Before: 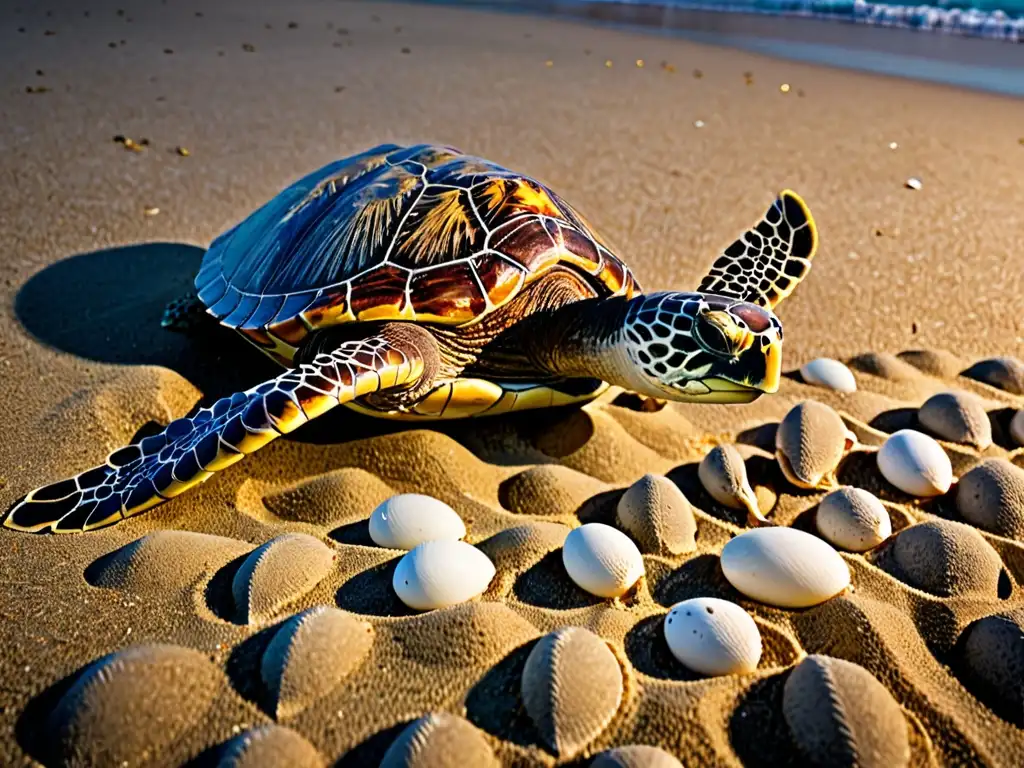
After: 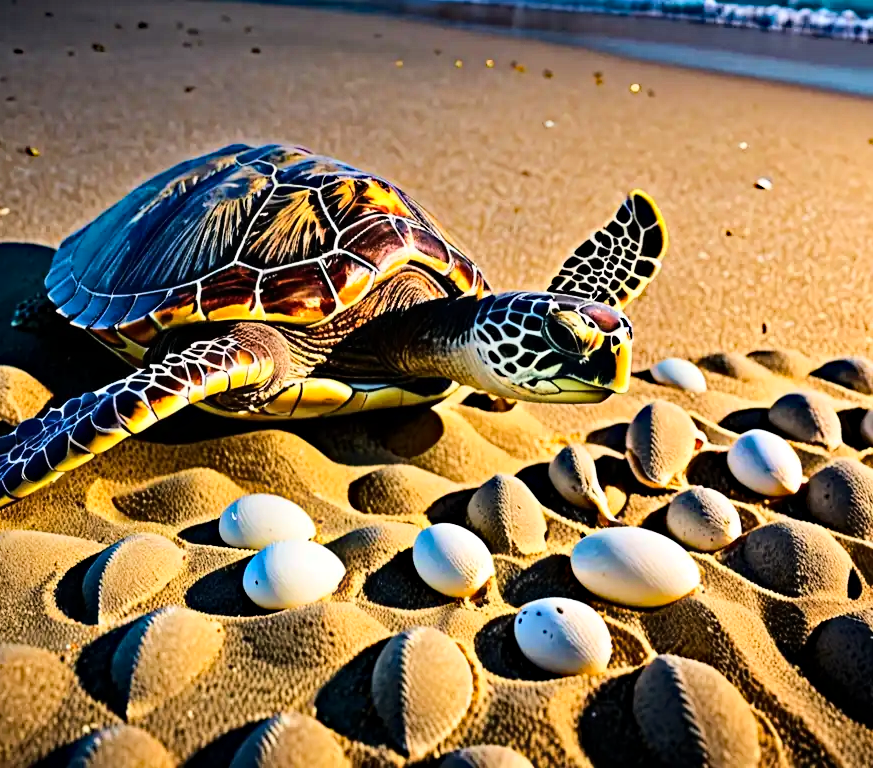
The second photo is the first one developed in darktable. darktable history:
base curve: curves: ch0 [(0, 0) (0.032, 0.025) (0.121, 0.166) (0.206, 0.329) (0.605, 0.79) (1, 1)]
crop and rotate: left 14.661%
haze removal: strength 0.415, compatibility mode true, adaptive false
